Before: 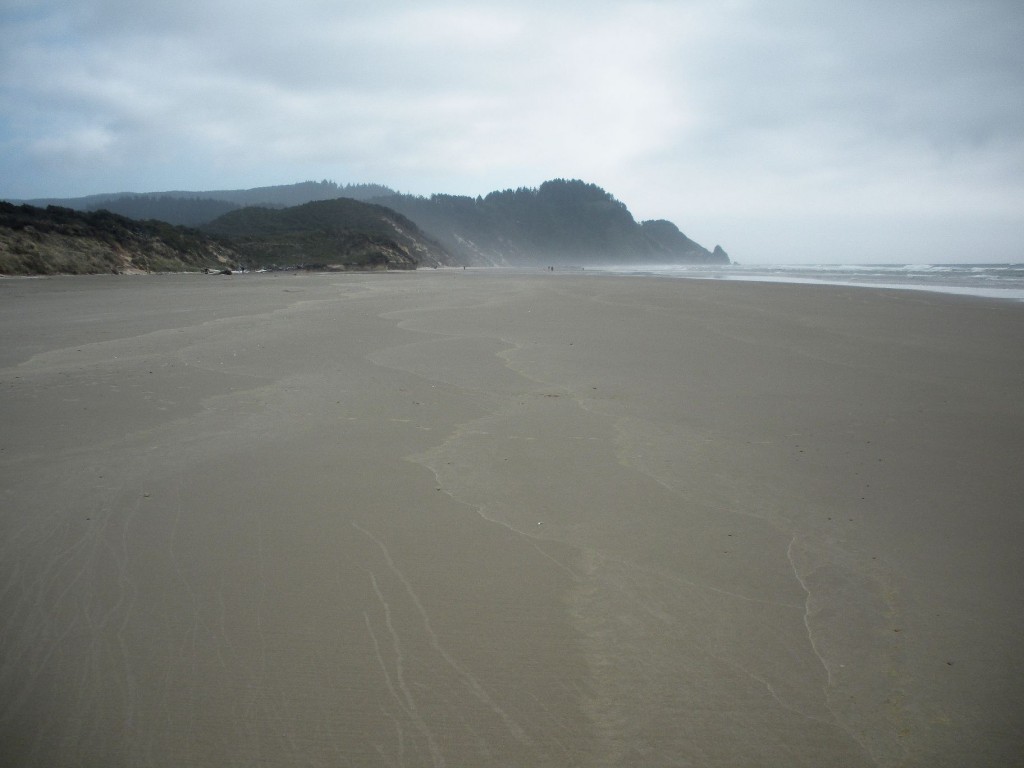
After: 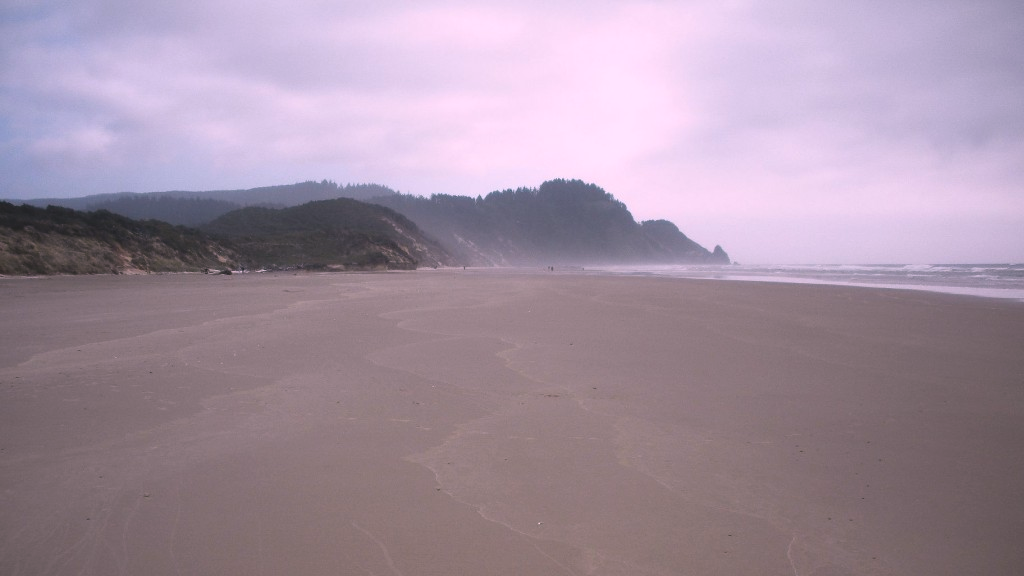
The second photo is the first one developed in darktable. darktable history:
exposure: black level correction -0.014, exposure -0.193 EV, compensate highlight preservation false
white balance: red 1.188, blue 1.11
crop: bottom 24.988%
